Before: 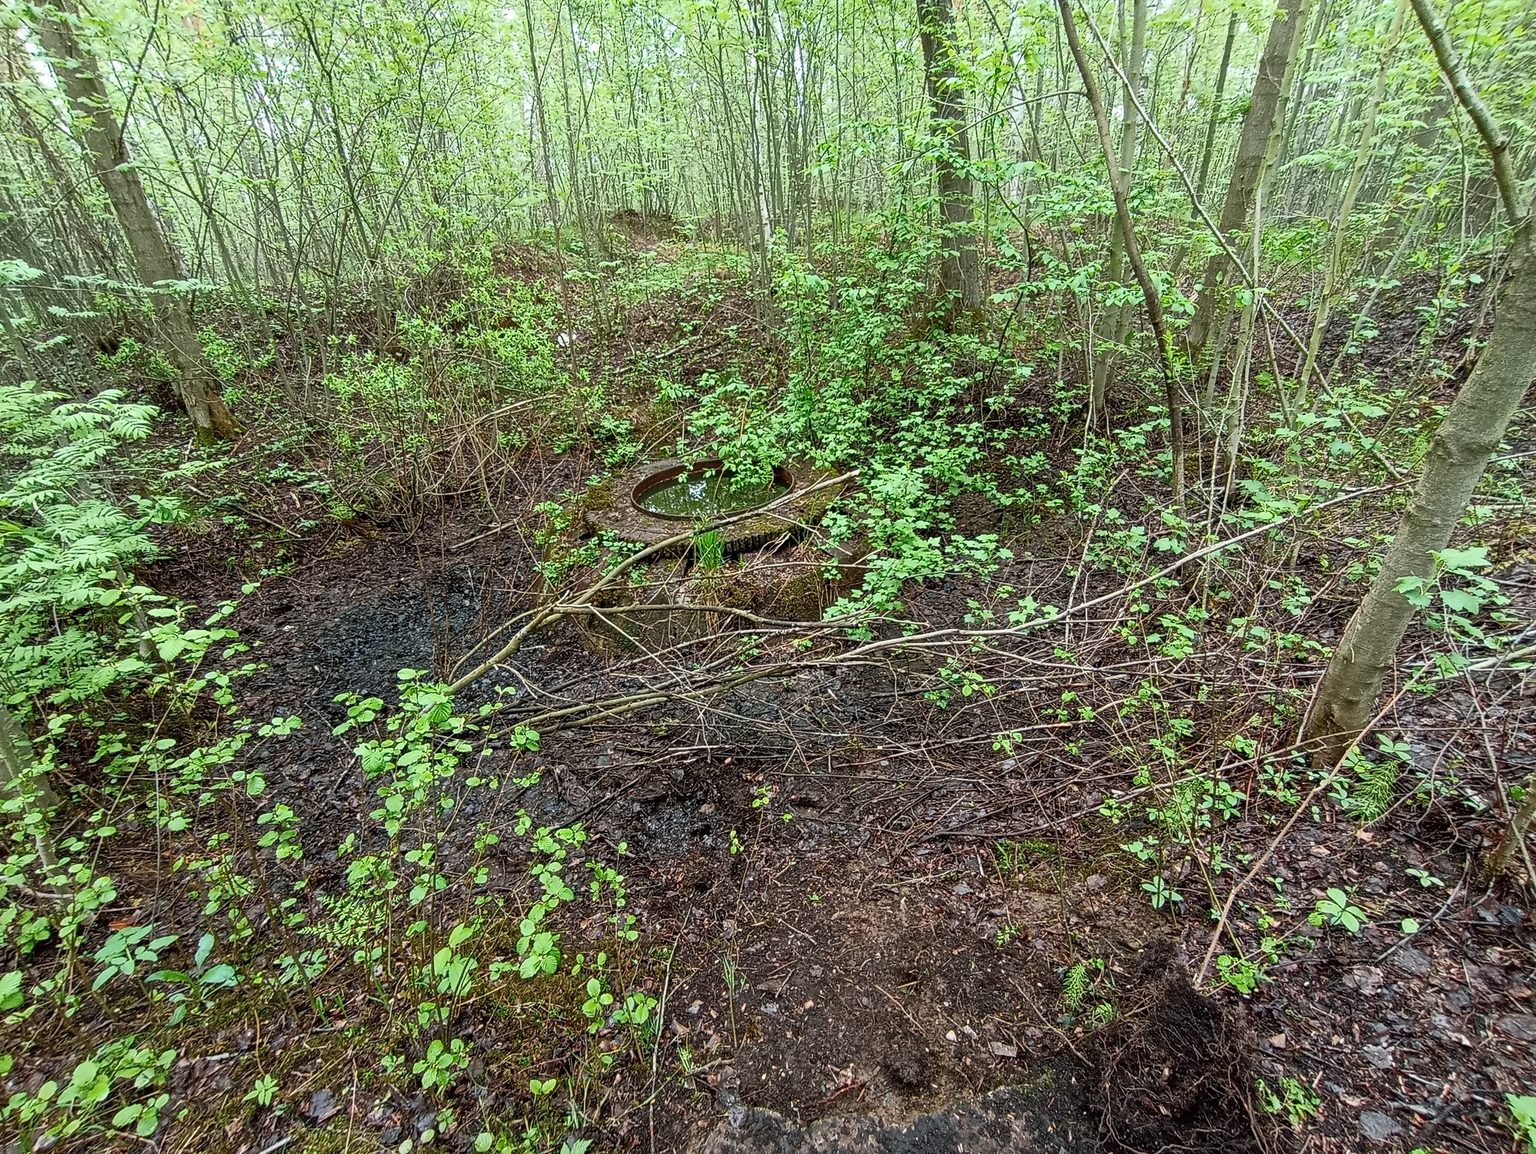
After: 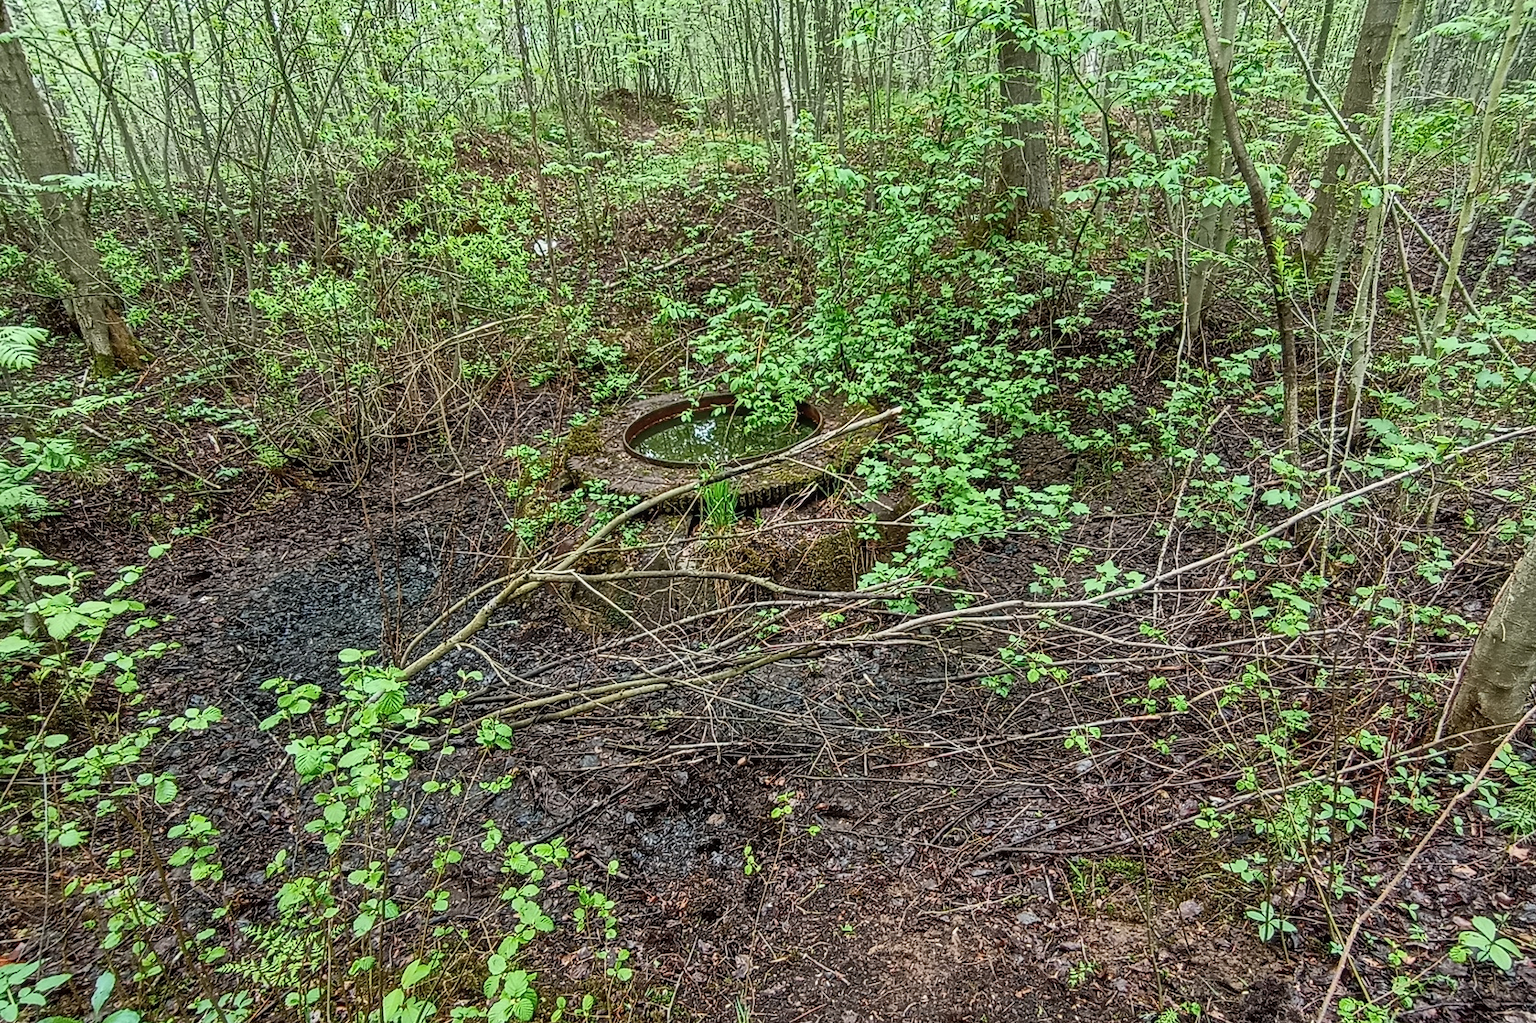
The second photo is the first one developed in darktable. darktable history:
shadows and highlights: shadows 60, highlights -60.23, soften with gaussian
crop: left 7.856%, top 11.836%, right 10.12%, bottom 15.387%
local contrast: detail 117%
